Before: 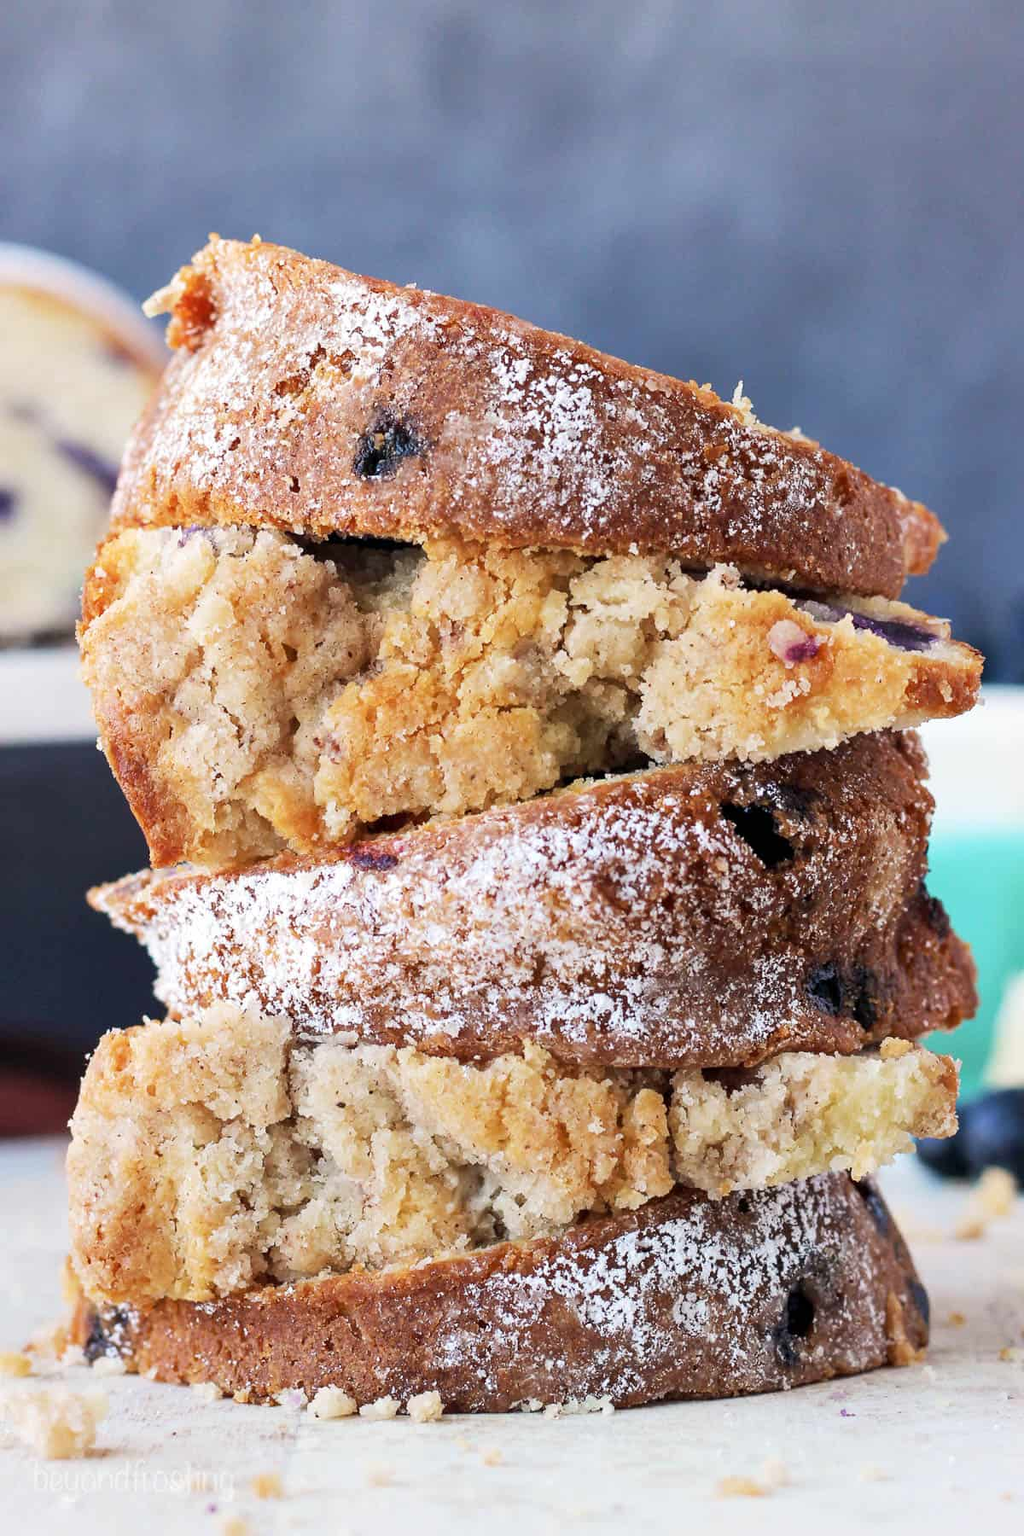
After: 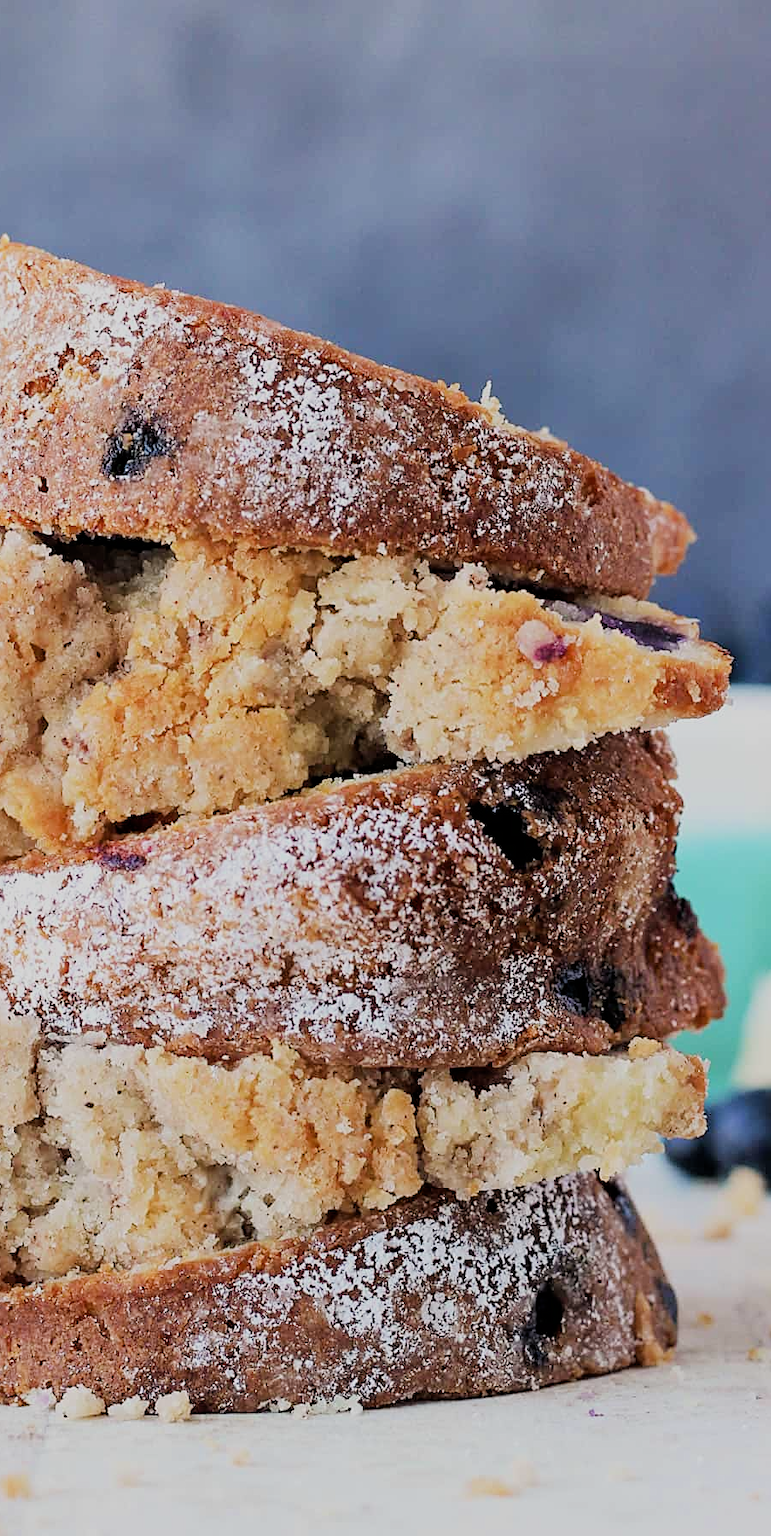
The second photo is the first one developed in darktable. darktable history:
crop and rotate: left 24.6%
filmic rgb: black relative exposure -7.65 EV, white relative exposure 4.56 EV, hardness 3.61
sharpen: on, module defaults
